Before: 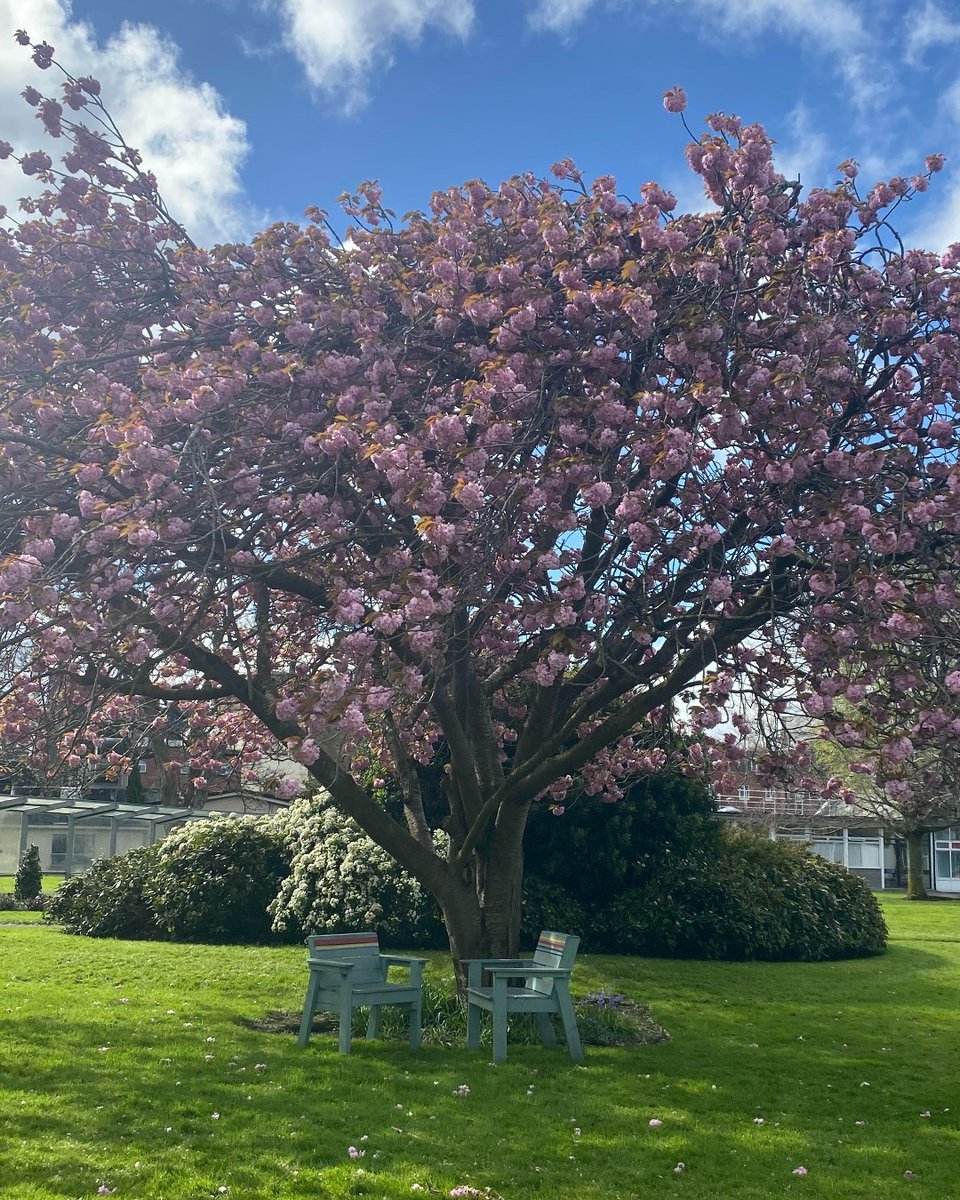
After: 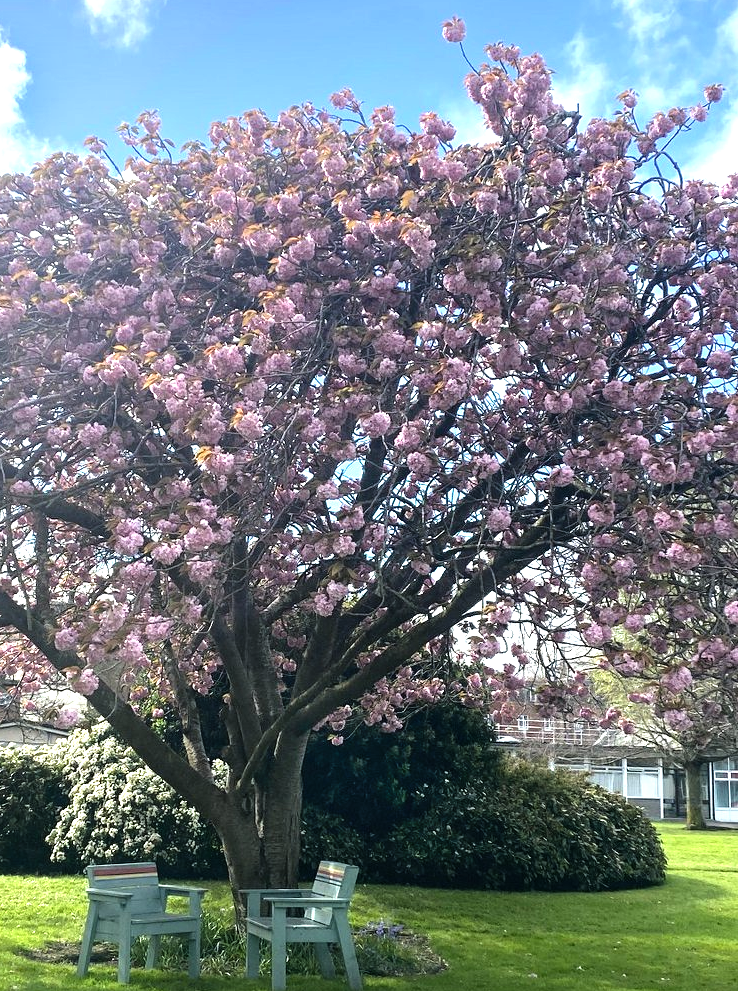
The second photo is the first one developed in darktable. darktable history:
shadows and highlights: radius 46.02, white point adjustment 6.49, compress 79.6%, soften with gaussian
crop: left 23.088%, top 5.836%, bottom 11.53%
tone equalizer: -8 EV -1.07 EV, -7 EV -0.991 EV, -6 EV -0.899 EV, -5 EV -0.582 EV, -3 EV 0.59 EV, -2 EV 0.892 EV, -1 EV 0.997 EV, +0 EV 1.07 EV
